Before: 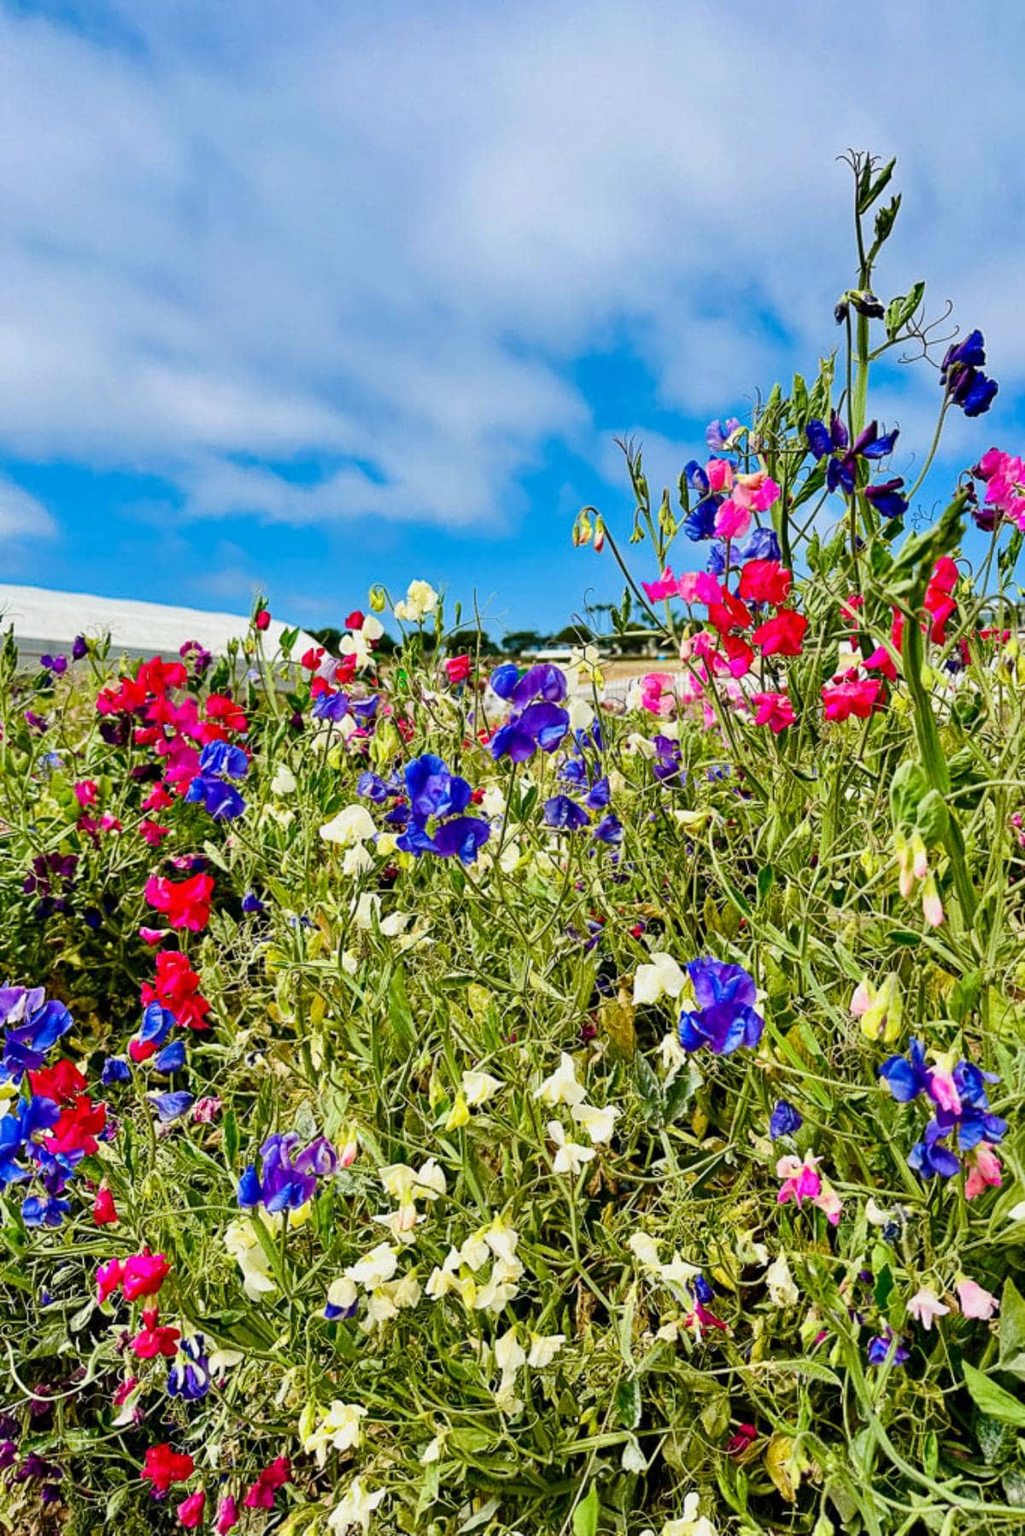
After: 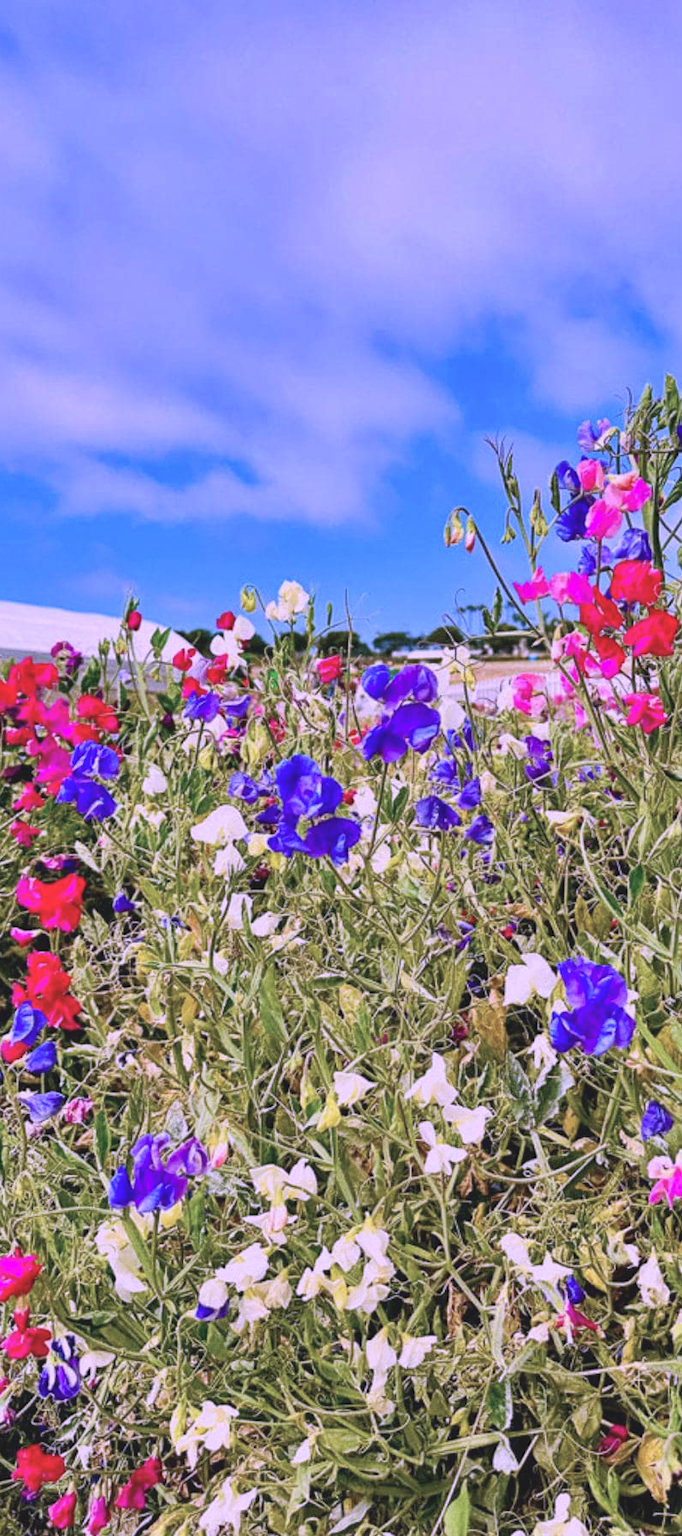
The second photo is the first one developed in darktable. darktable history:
base curve: curves: ch0 [(0, 0) (0.297, 0.298) (1, 1)], preserve colors none
contrast brightness saturation: contrast -0.15, brightness 0.05, saturation -0.12
color calibration: output R [1.107, -0.012, -0.003, 0], output B [0, 0, 1.308, 0], illuminant custom, x 0.389, y 0.387, temperature 3838.64 K
crop and rotate: left 12.648%, right 20.685%
shadows and highlights: soften with gaussian
